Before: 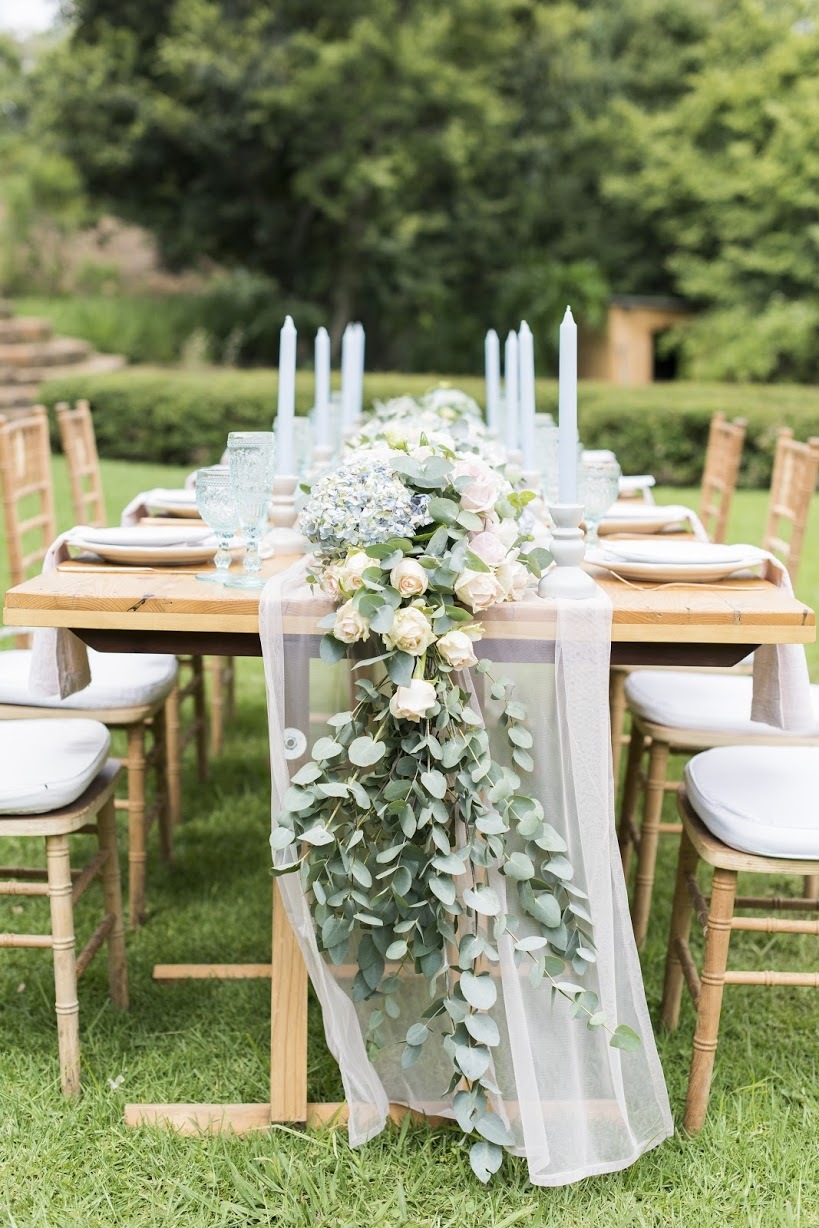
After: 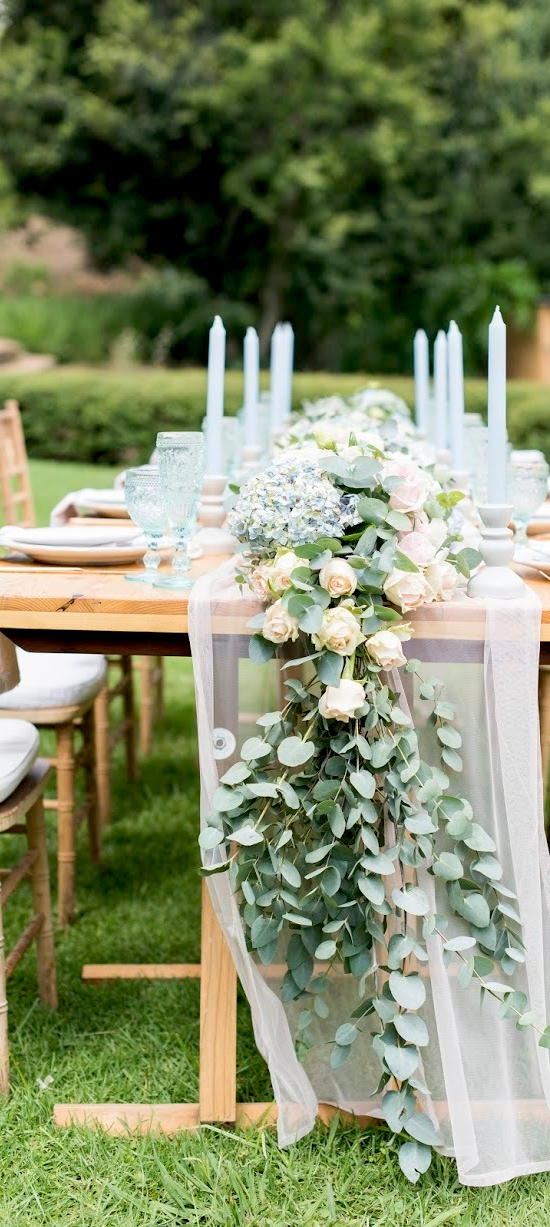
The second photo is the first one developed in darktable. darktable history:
crop and rotate: left 8.698%, right 24.055%
exposure: black level correction 0.009, exposure 0.017 EV, compensate highlight preservation false
